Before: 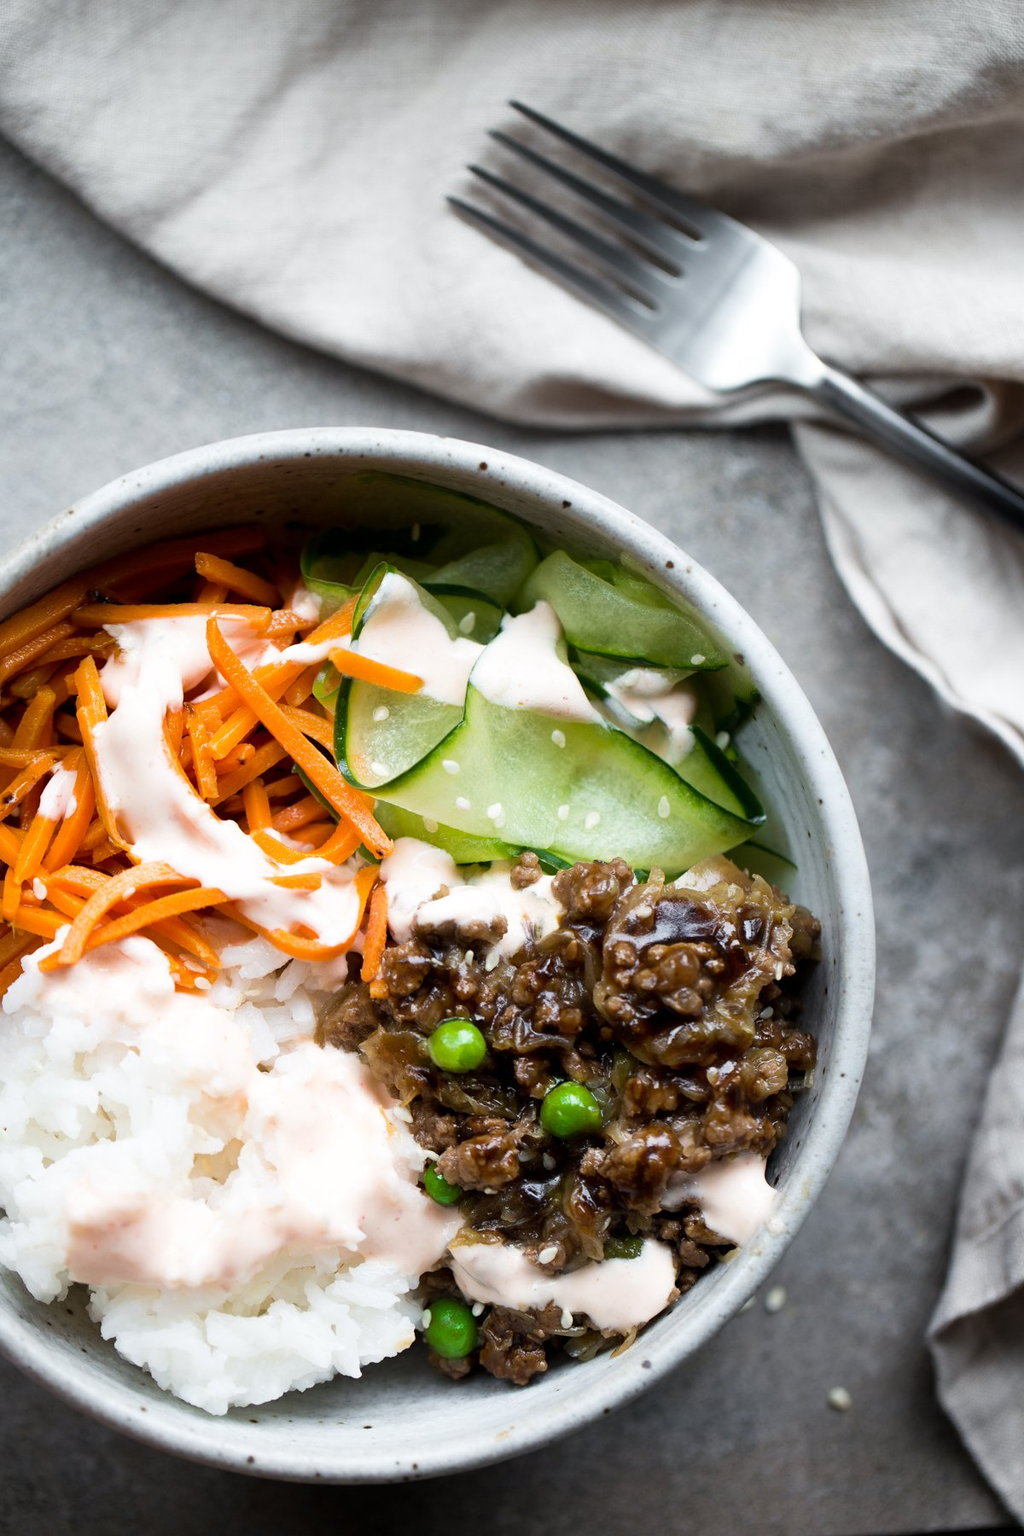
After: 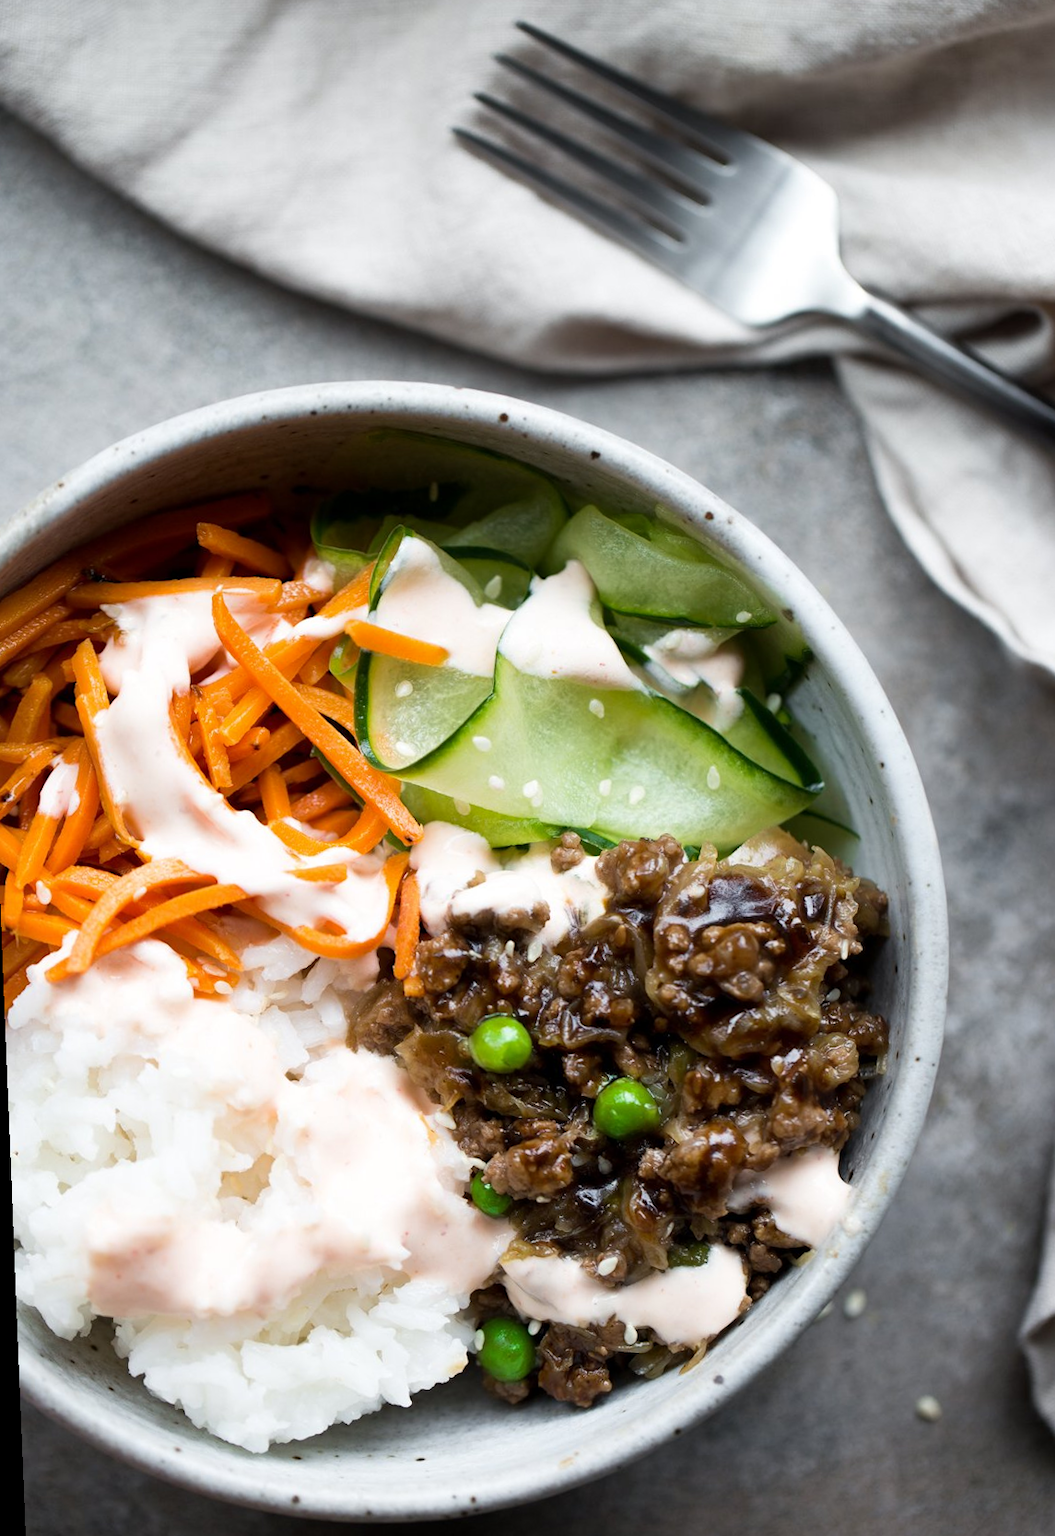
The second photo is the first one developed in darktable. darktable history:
shadows and highlights: radius 337.17, shadows 29.01, soften with gaussian
crop: left 3.305%, top 6.436%, right 6.389%, bottom 3.258%
rotate and perspective: rotation -2.29°, automatic cropping off
